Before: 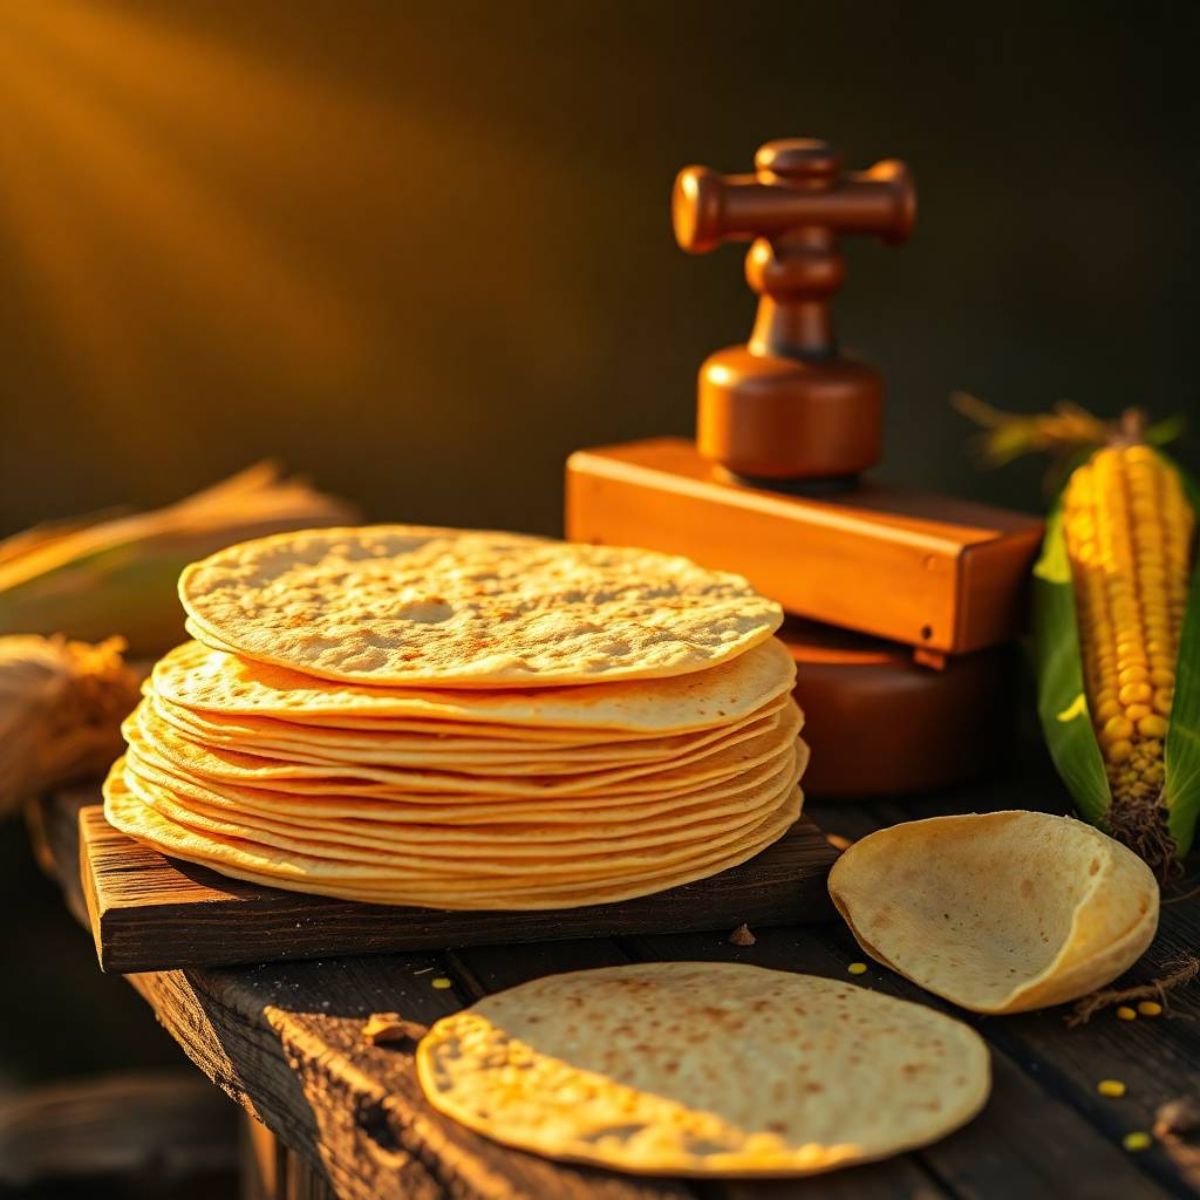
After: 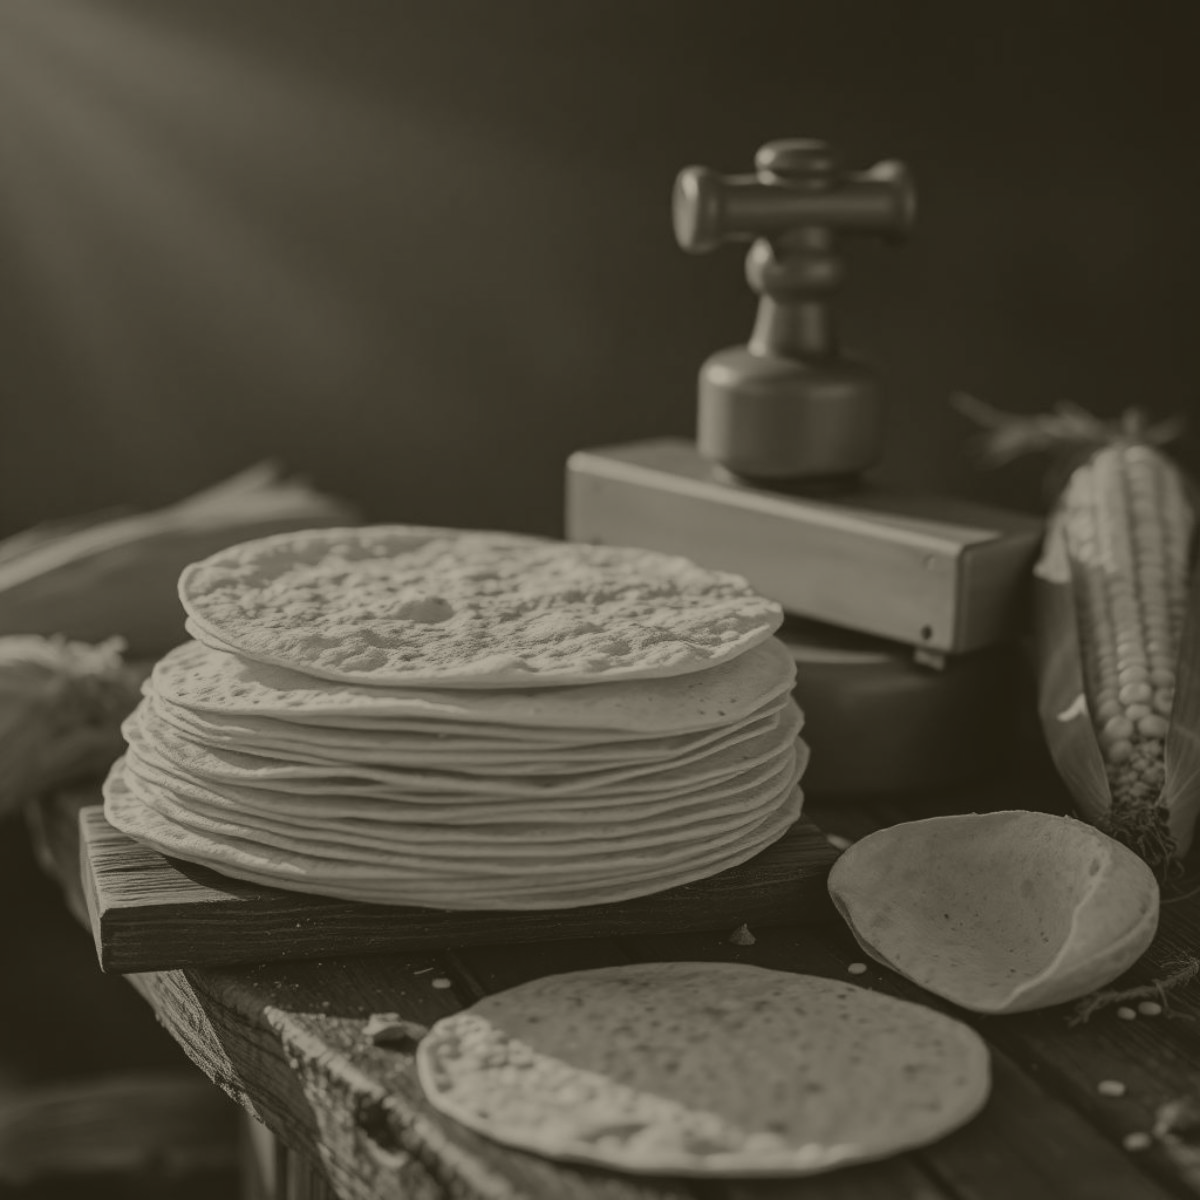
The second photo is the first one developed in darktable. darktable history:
color correction: highlights a* -5.94, highlights b* 9.48, shadows a* 10.12, shadows b* 23.94
colorize: hue 41.44°, saturation 22%, source mix 60%, lightness 10.61%
split-toning: shadows › saturation 0.61, highlights › saturation 0.58, balance -28.74, compress 87.36%
